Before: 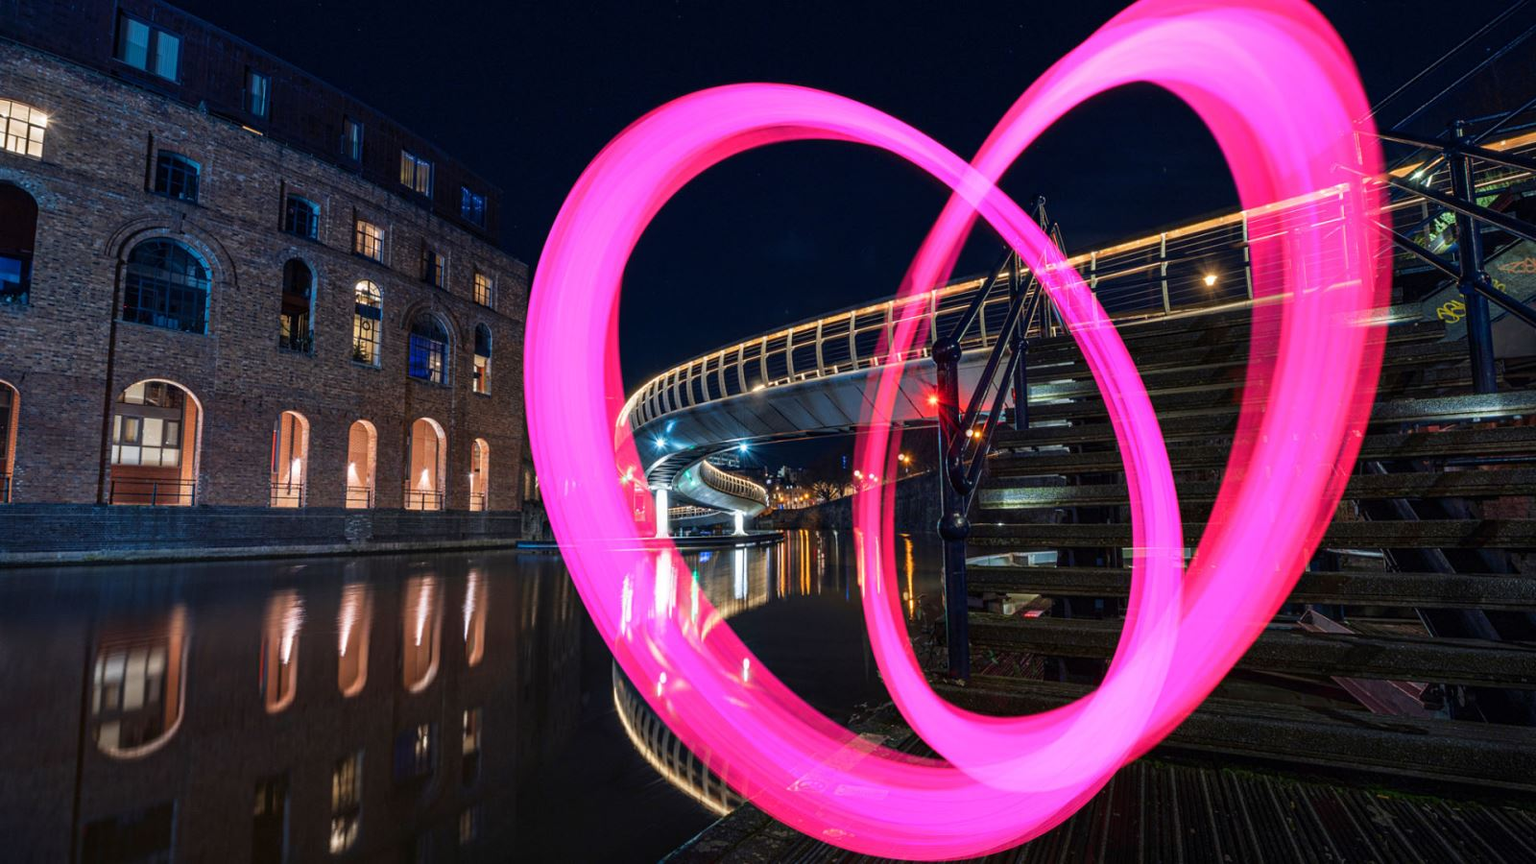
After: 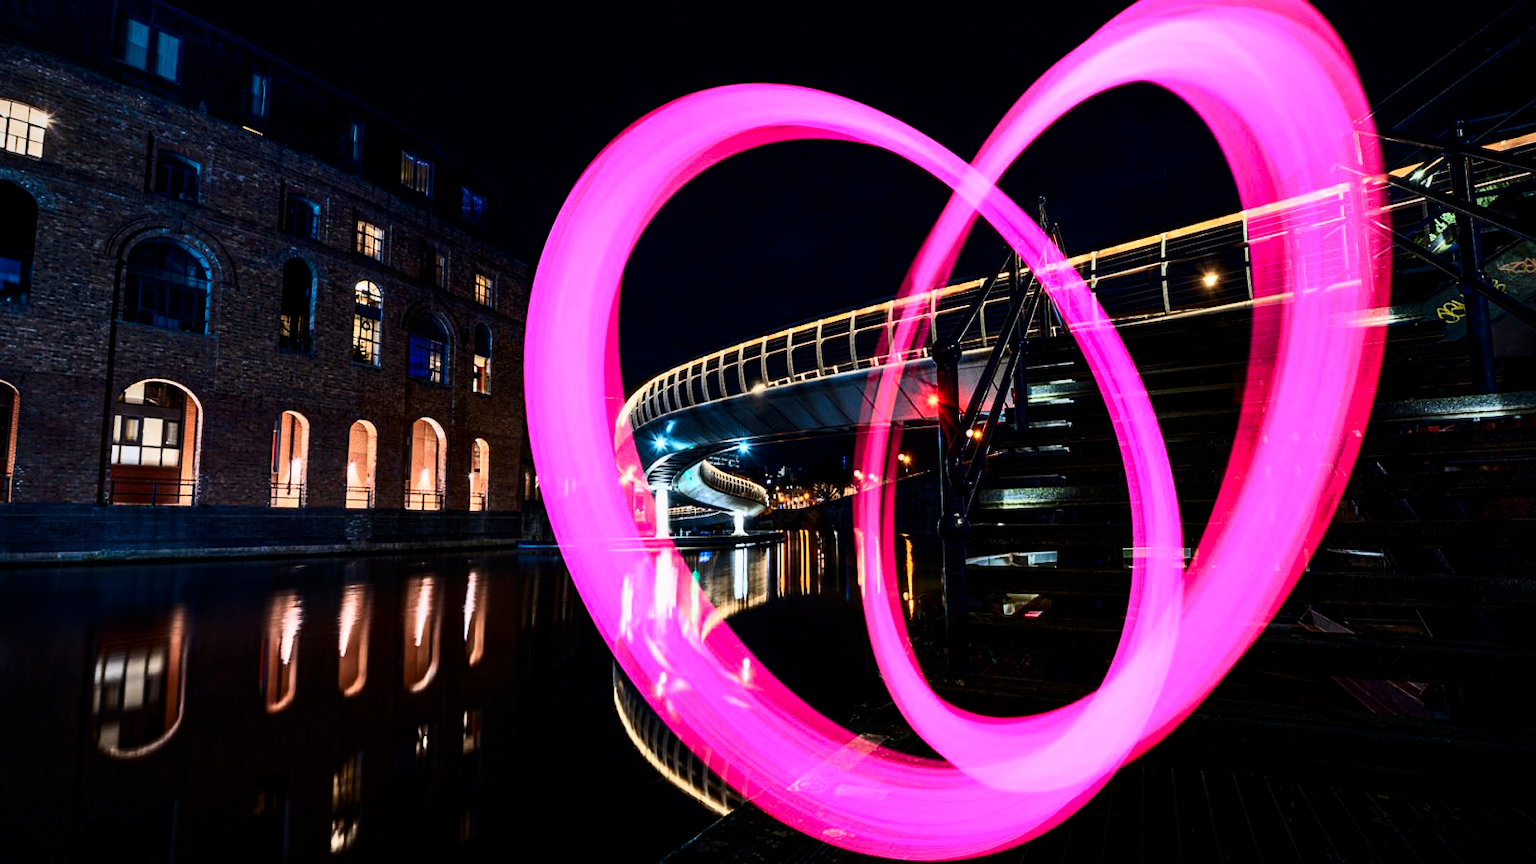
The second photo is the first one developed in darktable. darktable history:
filmic rgb: middle gray luminance 12.75%, black relative exposure -10.1 EV, white relative exposure 3.46 EV, target black luminance 0%, hardness 5.7, latitude 45.19%, contrast 1.235, highlights saturation mix 3.81%, shadows ↔ highlights balance 27.63%, color science v6 (2022)
vignetting: fall-off radius 63.57%, brightness -0.461, saturation -0.301, unbound false
contrast brightness saturation: contrast 0.405, brightness 0.046, saturation 0.246
